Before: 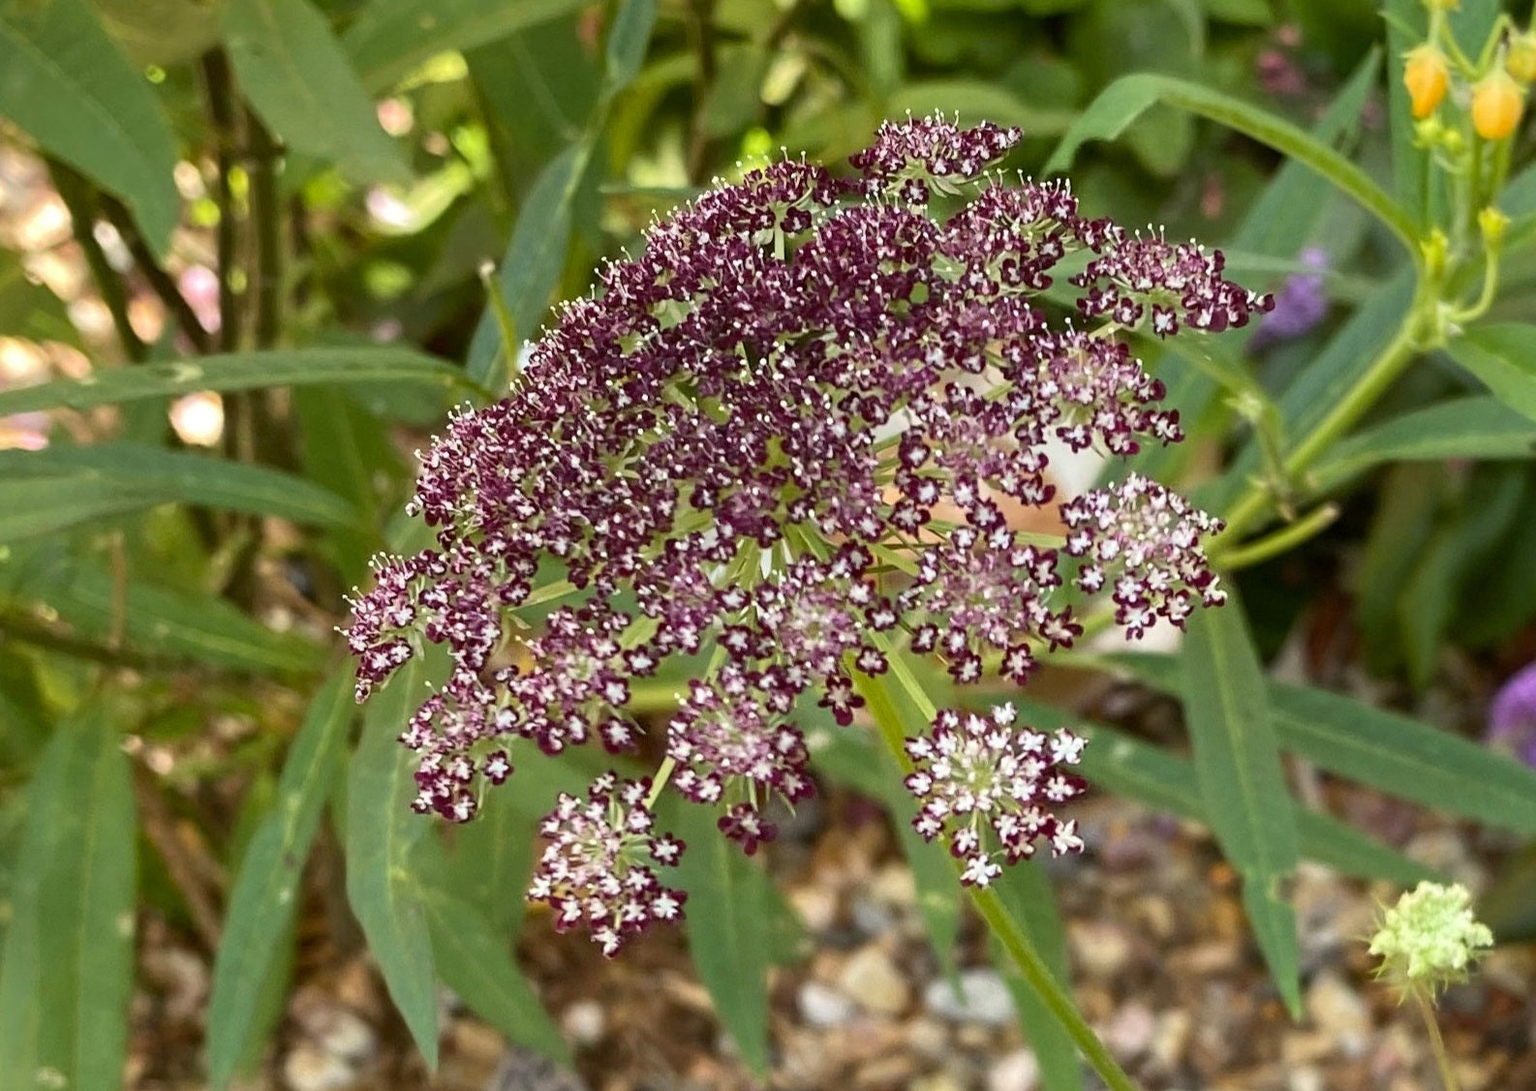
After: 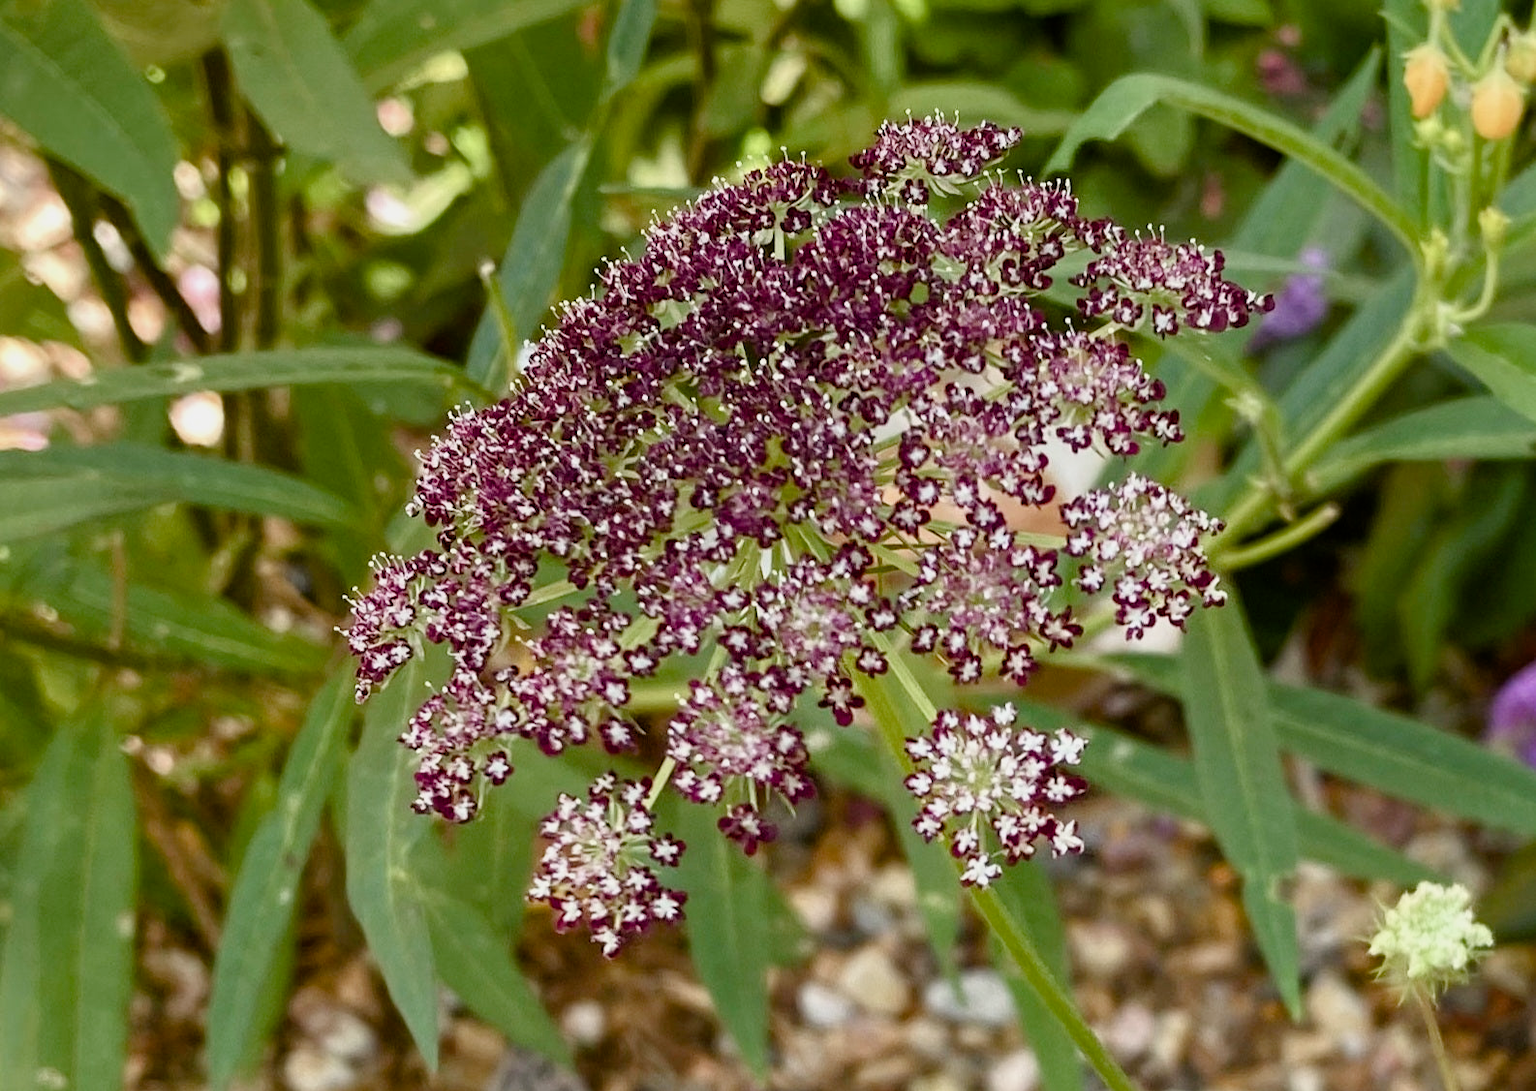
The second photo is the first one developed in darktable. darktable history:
color balance rgb: perceptual saturation grading › global saturation 20%, perceptual saturation grading › highlights -50.508%, perceptual saturation grading › shadows 31.158%
filmic rgb: black relative exposure -9.39 EV, white relative exposure 3.03 EV, hardness 6.18
